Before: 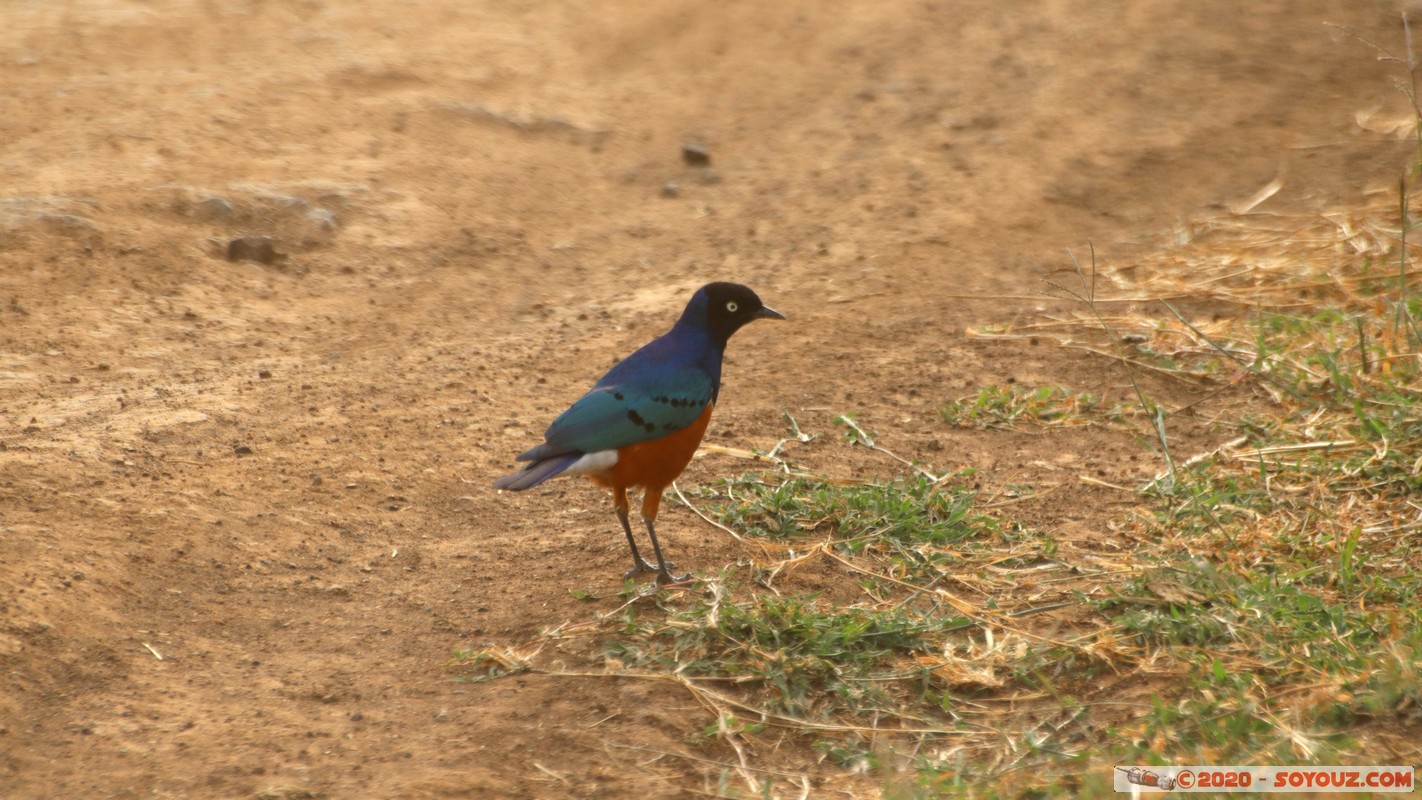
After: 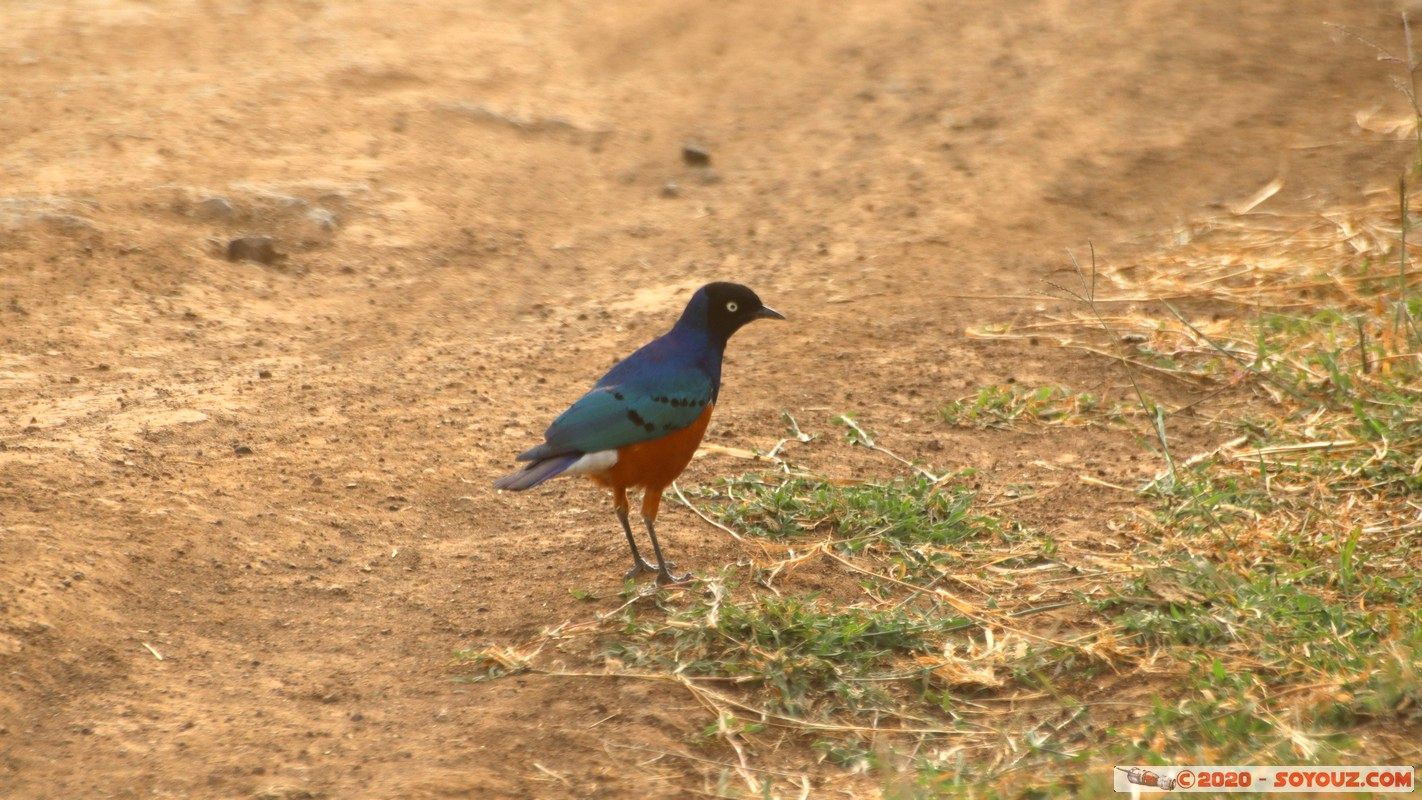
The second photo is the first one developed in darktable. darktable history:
tone curve: curves: ch0 [(0, 0) (0.003, 0.003) (0.011, 0.012) (0.025, 0.027) (0.044, 0.048) (0.069, 0.075) (0.1, 0.108) (0.136, 0.147) (0.177, 0.192) (0.224, 0.243) (0.277, 0.3) (0.335, 0.363) (0.399, 0.433) (0.468, 0.508) (0.543, 0.589) (0.623, 0.676) (0.709, 0.769) (0.801, 0.868) (0.898, 0.949) (1, 1)], color space Lab, linked channels, preserve colors none
